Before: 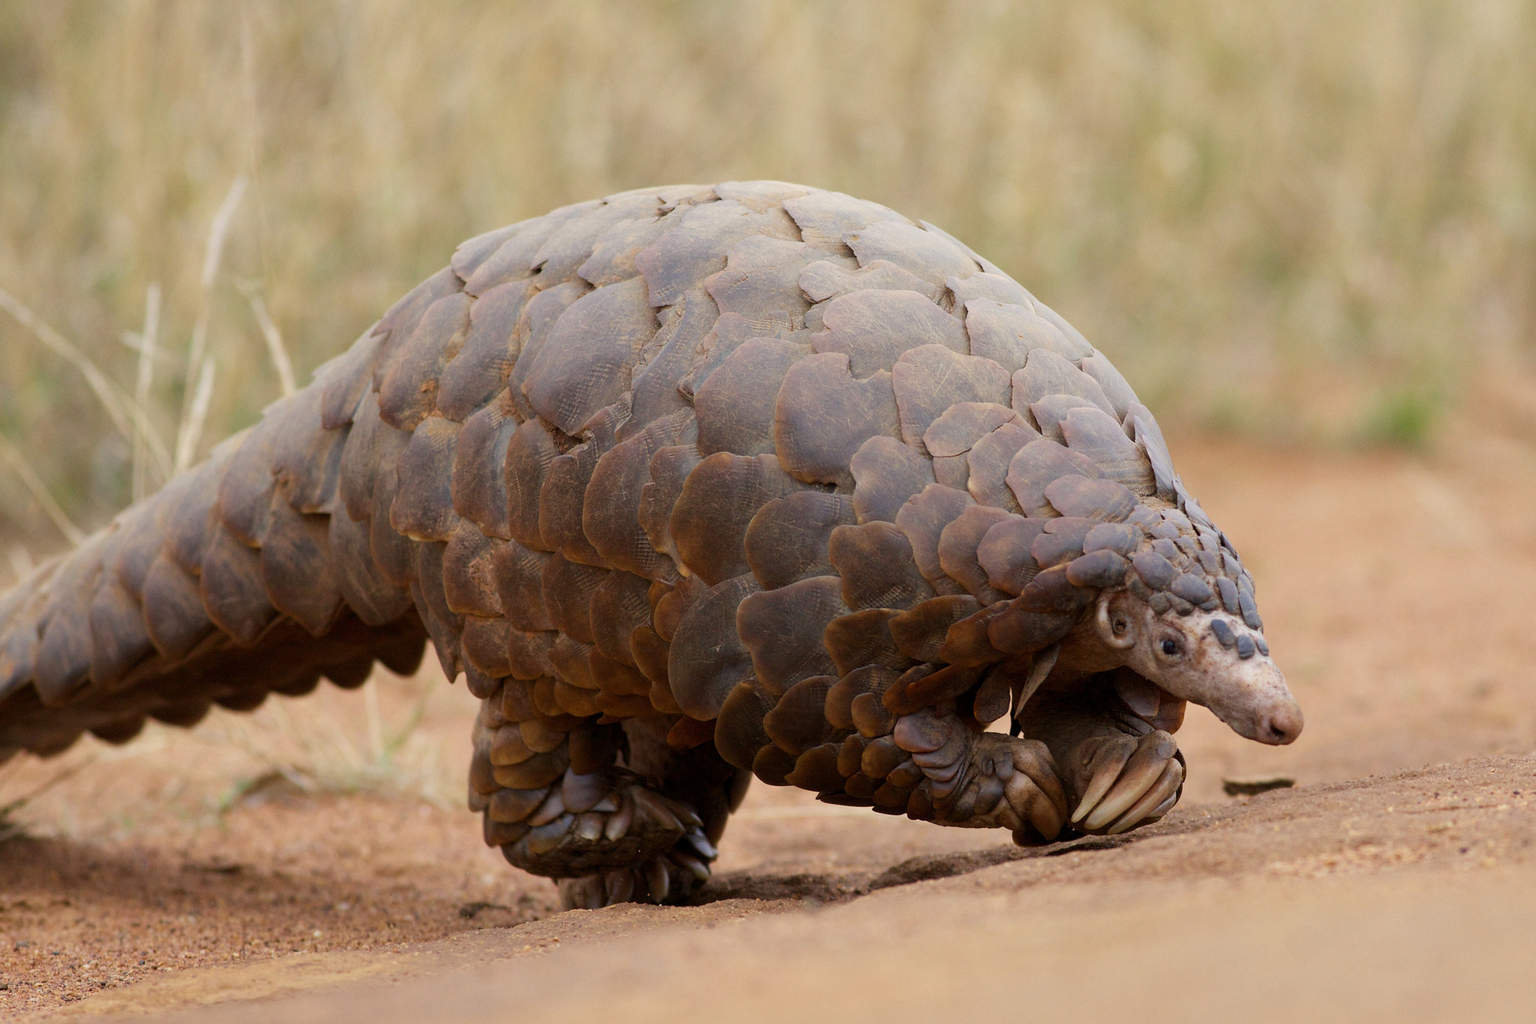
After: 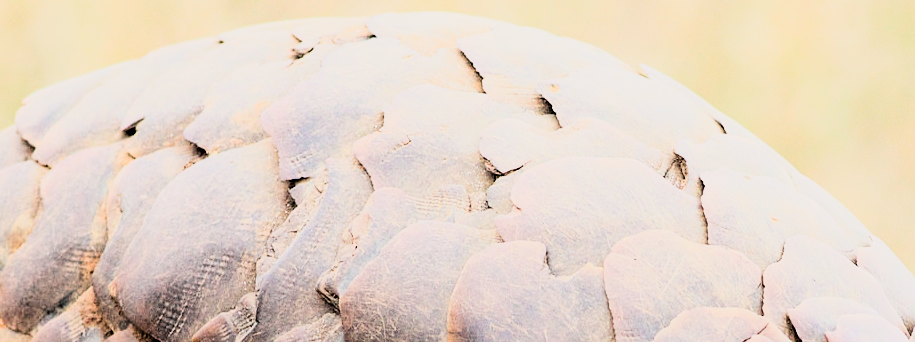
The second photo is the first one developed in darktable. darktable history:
sharpen: amount 0.2
filmic rgb: black relative exposure -5 EV, white relative exposure 3.5 EV, hardness 3.19, contrast 1.3, highlights saturation mix -50%
crop: left 28.64%, top 16.832%, right 26.637%, bottom 58.055%
levels: levels [0, 0.492, 0.984]
white balance: red 1, blue 1
rgb curve: curves: ch0 [(0, 0) (0.21, 0.15) (0.24, 0.21) (0.5, 0.75) (0.75, 0.96) (0.89, 0.99) (1, 1)]; ch1 [(0, 0.02) (0.21, 0.13) (0.25, 0.2) (0.5, 0.67) (0.75, 0.9) (0.89, 0.97) (1, 1)]; ch2 [(0, 0.02) (0.21, 0.13) (0.25, 0.2) (0.5, 0.67) (0.75, 0.9) (0.89, 0.97) (1, 1)], compensate middle gray true
